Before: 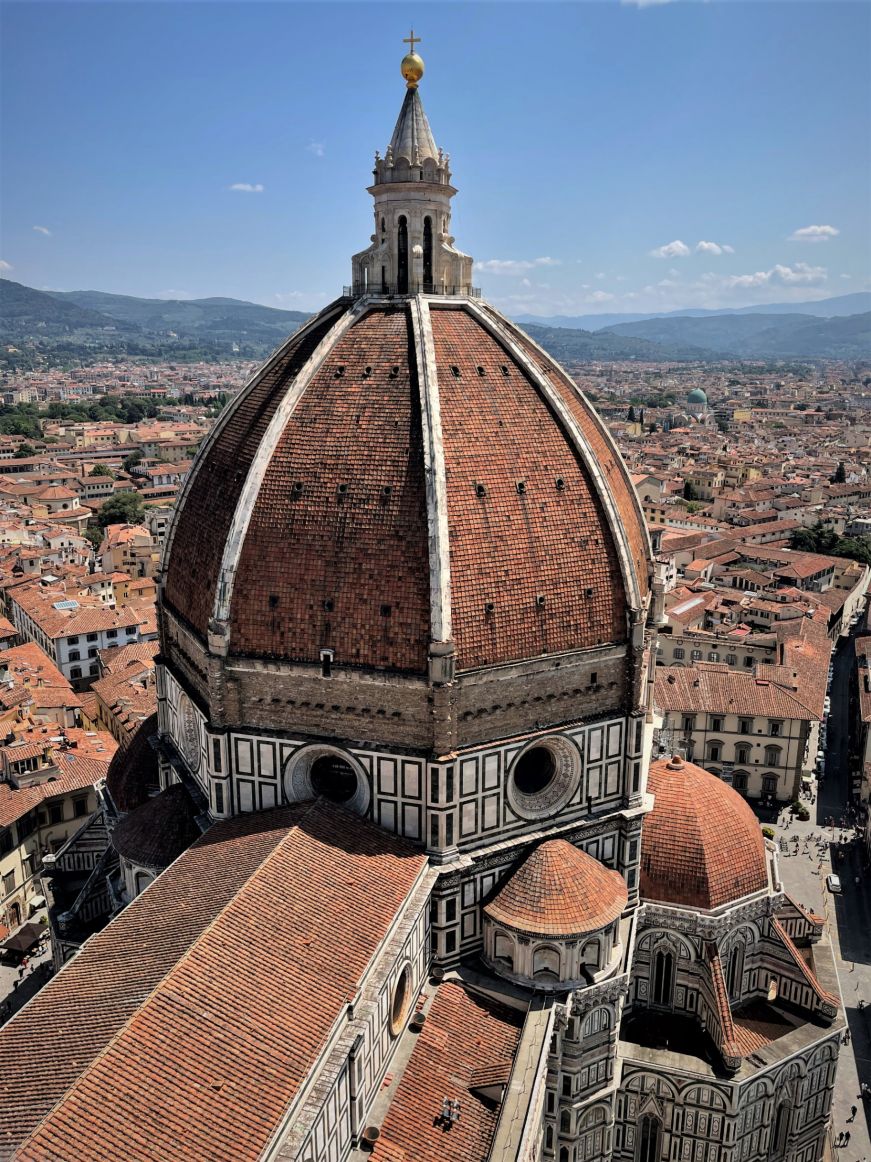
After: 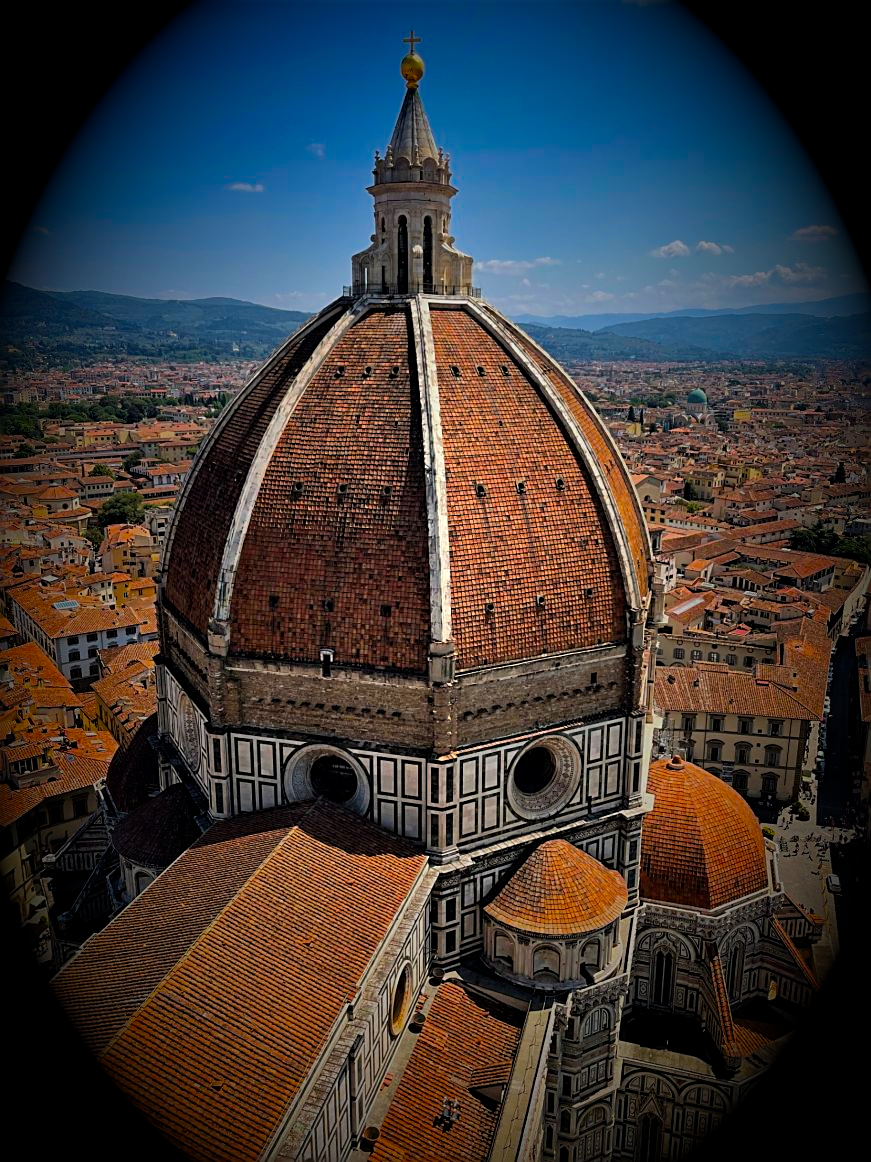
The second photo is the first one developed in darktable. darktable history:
color balance rgb: linear chroma grading › global chroma 15%, perceptual saturation grading › global saturation 30%
vignetting: fall-off start 15.9%, fall-off radius 100%, brightness -1, saturation 0.5, width/height ratio 0.719
sharpen: on, module defaults
